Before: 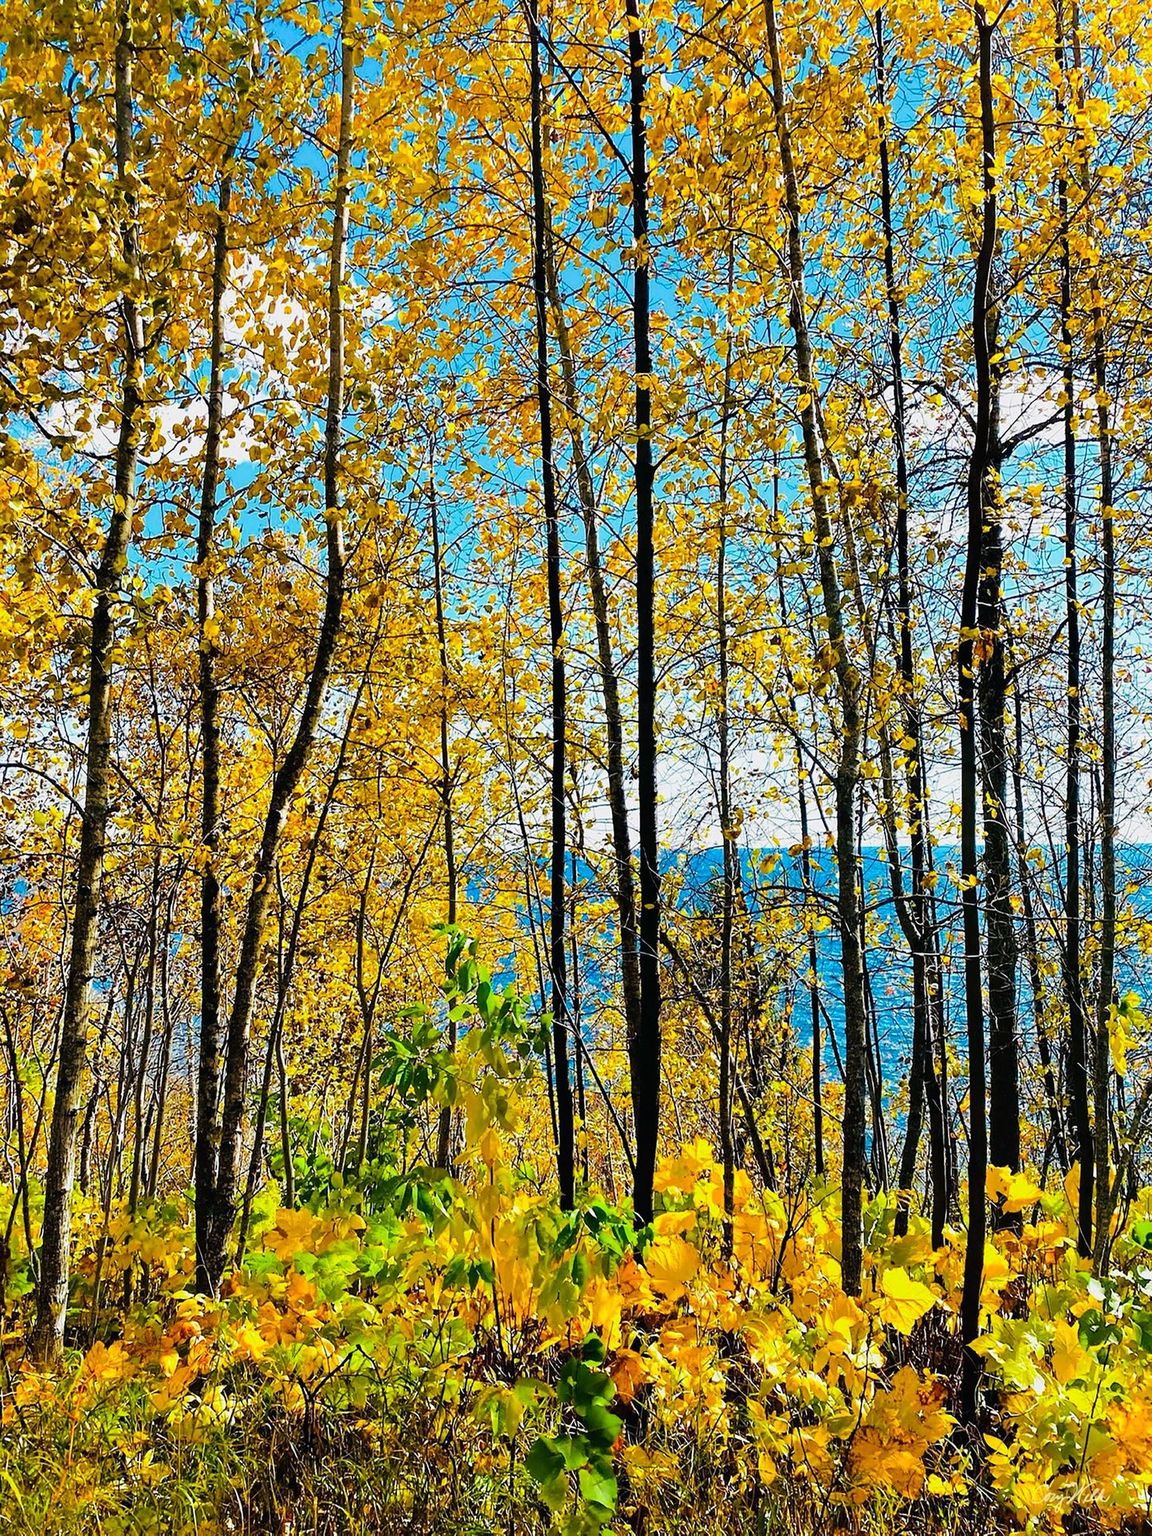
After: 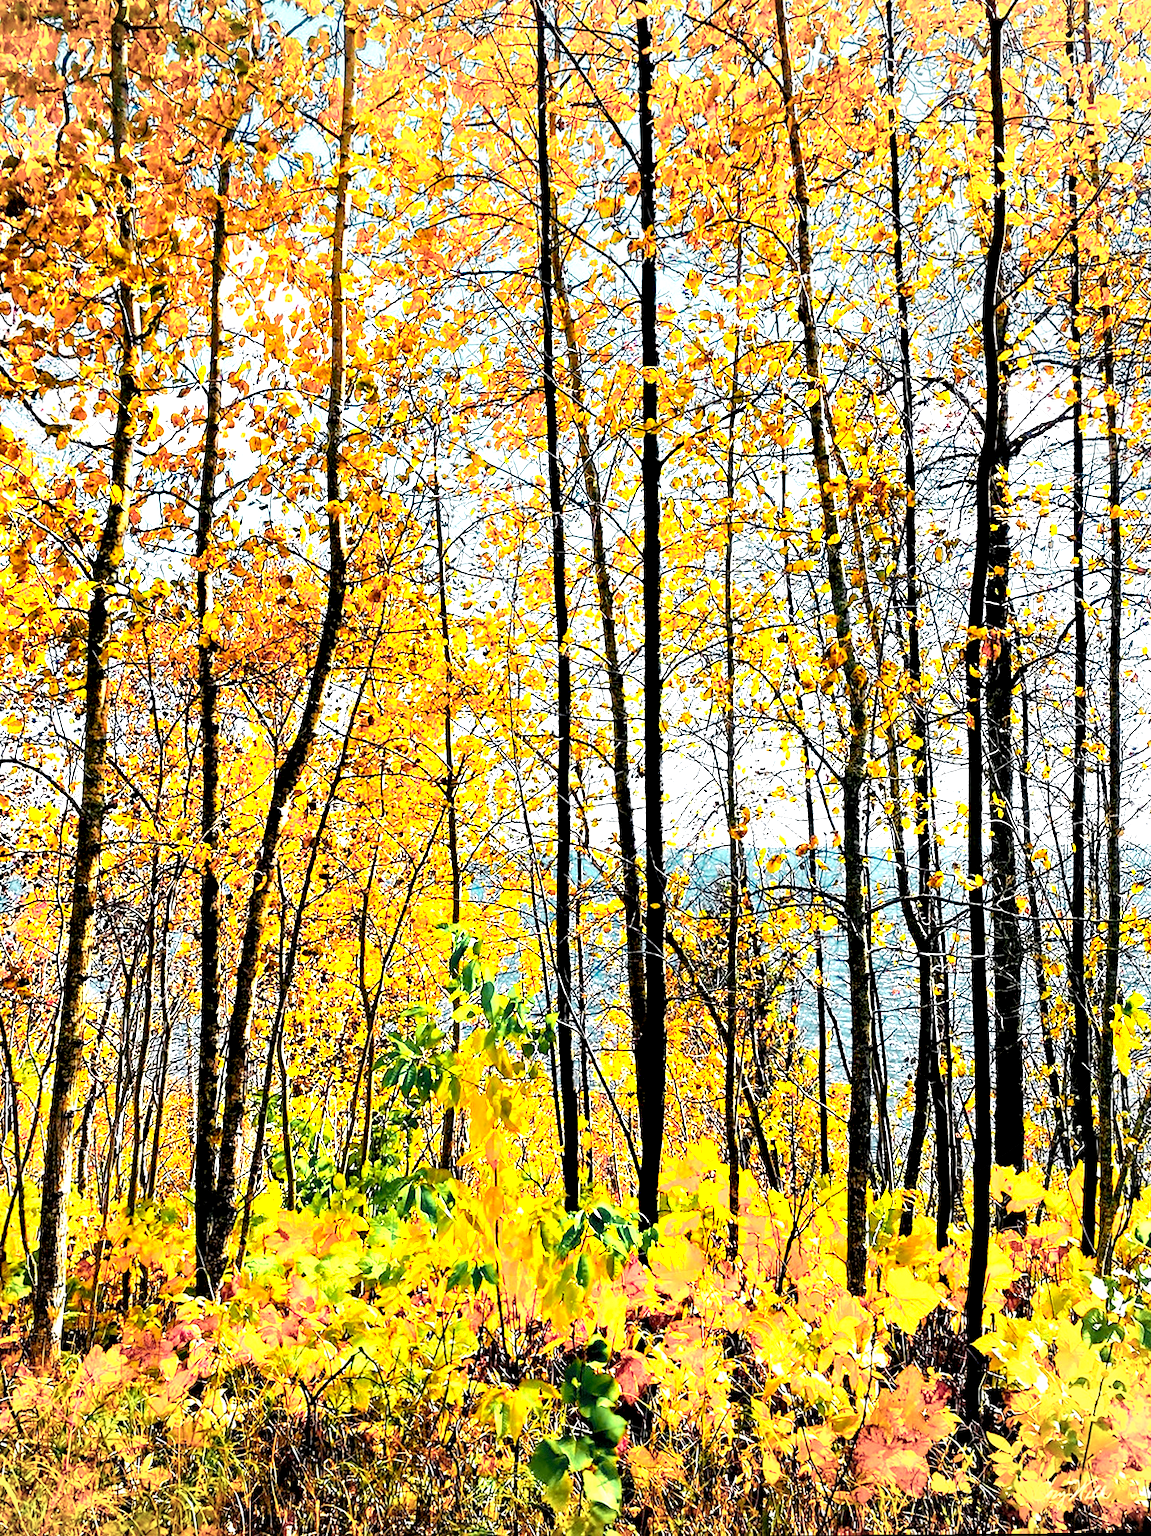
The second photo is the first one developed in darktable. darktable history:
rotate and perspective: rotation 0.174°, lens shift (vertical) 0.013, lens shift (horizontal) 0.019, shear 0.001, automatic cropping original format, crop left 0.007, crop right 0.991, crop top 0.016, crop bottom 0.997
vignetting: fall-off start 85%, fall-off radius 80%, brightness -0.182, saturation -0.3, width/height ratio 1.219, dithering 8-bit output, unbound false
exposure: black level correction 0.008, exposure 0.979 EV, compensate highlight preservation false
color zones: curves: ch0 [(0.257, 0.558) (0.75, 0.565)]; ch1 [(0.004, 0.857) (0.14, 0.416) (0.257, 0.695) (0.442, 0.032) (0.736, 0.266) (0.891, 0.741)]; ch2 [(0, 0.623) (0.112, 0.436) (0.271, 0.474) (0.516, 0.64) (0.743, 0.286)]
